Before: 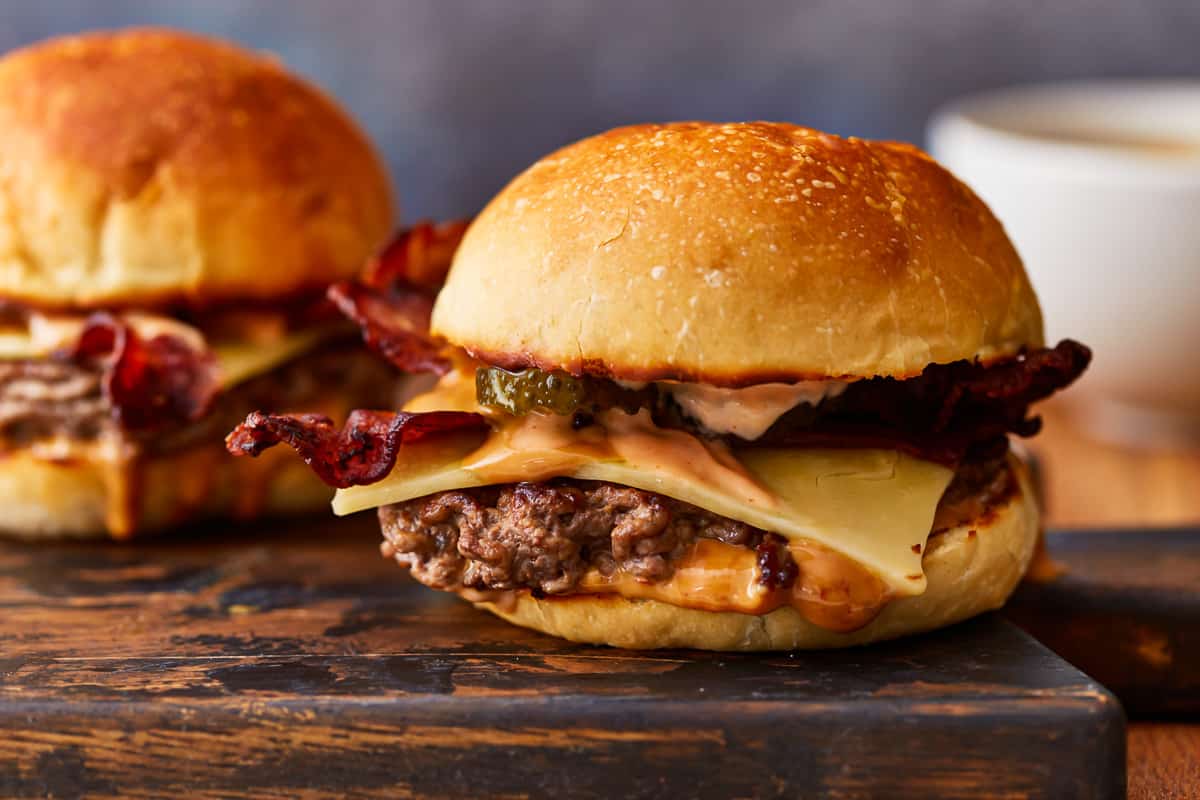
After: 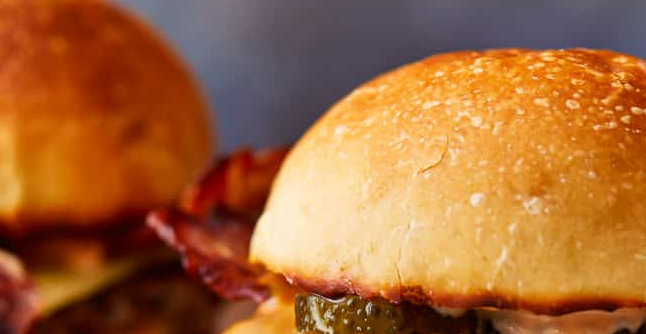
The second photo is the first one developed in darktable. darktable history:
crop: left 15.144%, top 9.146%, right 30.949%, bottom 49.053%
